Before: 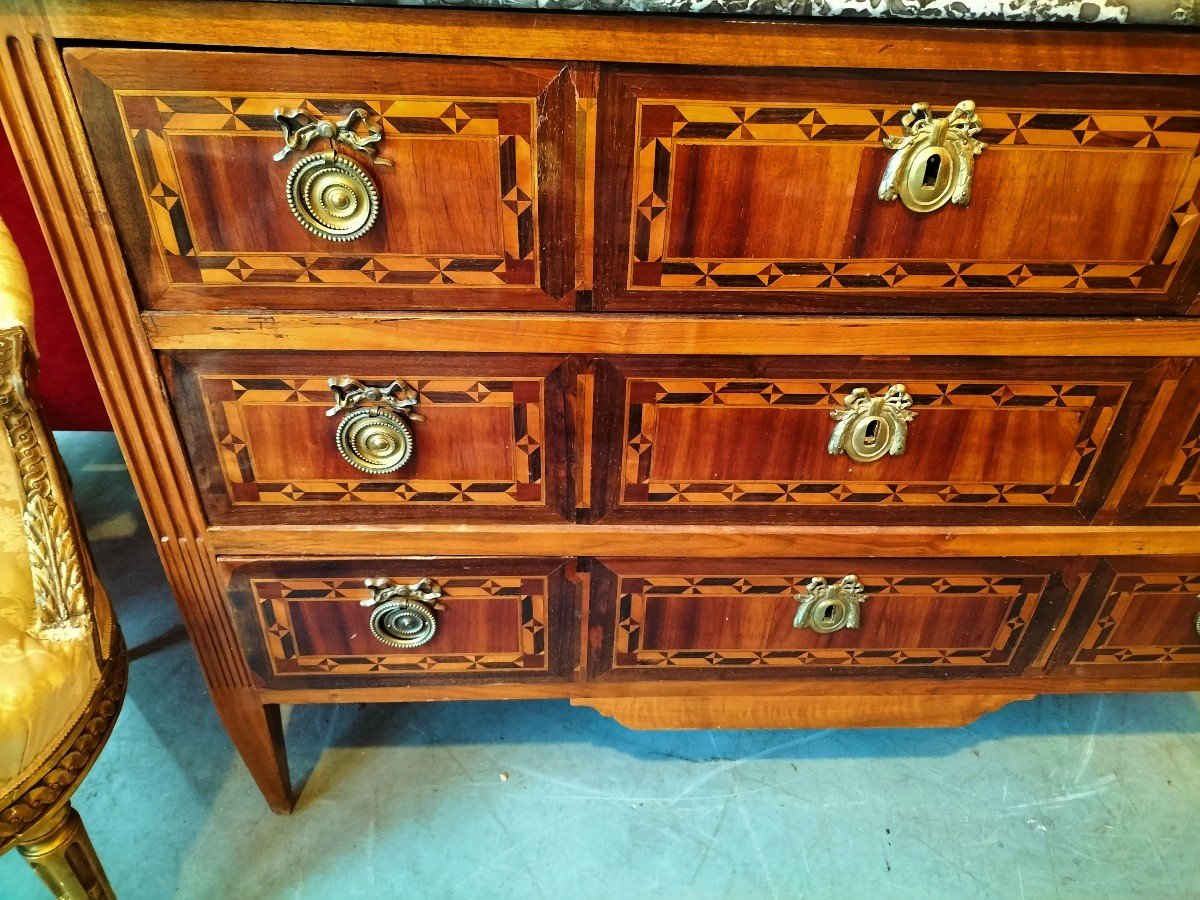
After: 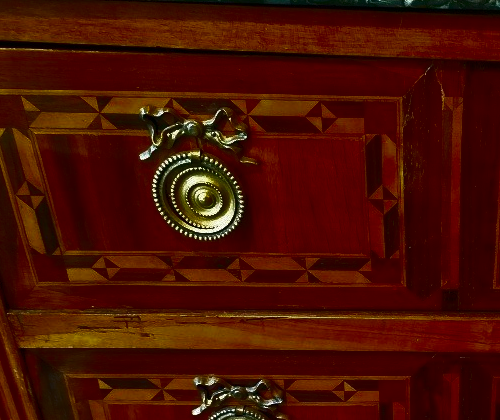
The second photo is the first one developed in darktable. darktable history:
tone curve: curves: ch0 [(0, 0) (0.765, 0.349) (1, 1)], color space Lab, independent channels, preserve colors none
crop and rotate: left 11.222%, top 0.118%, right 47.087%, bottom 53.117%
